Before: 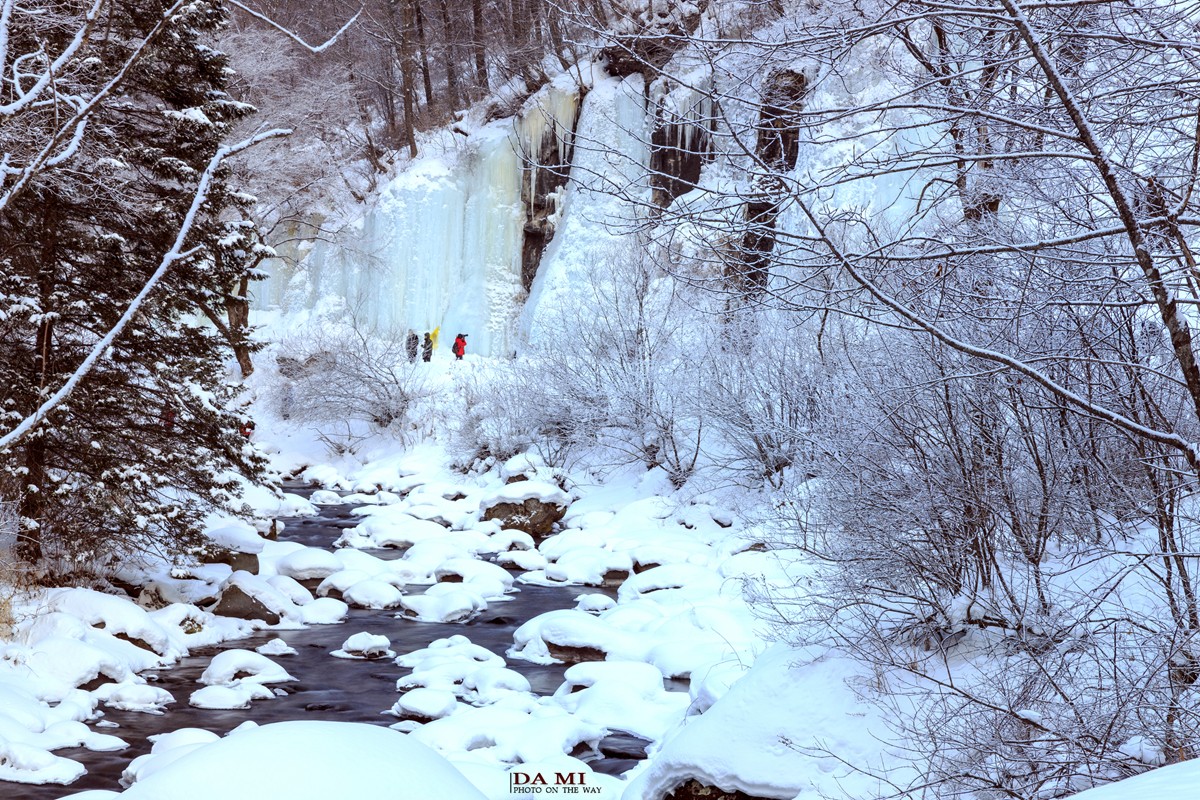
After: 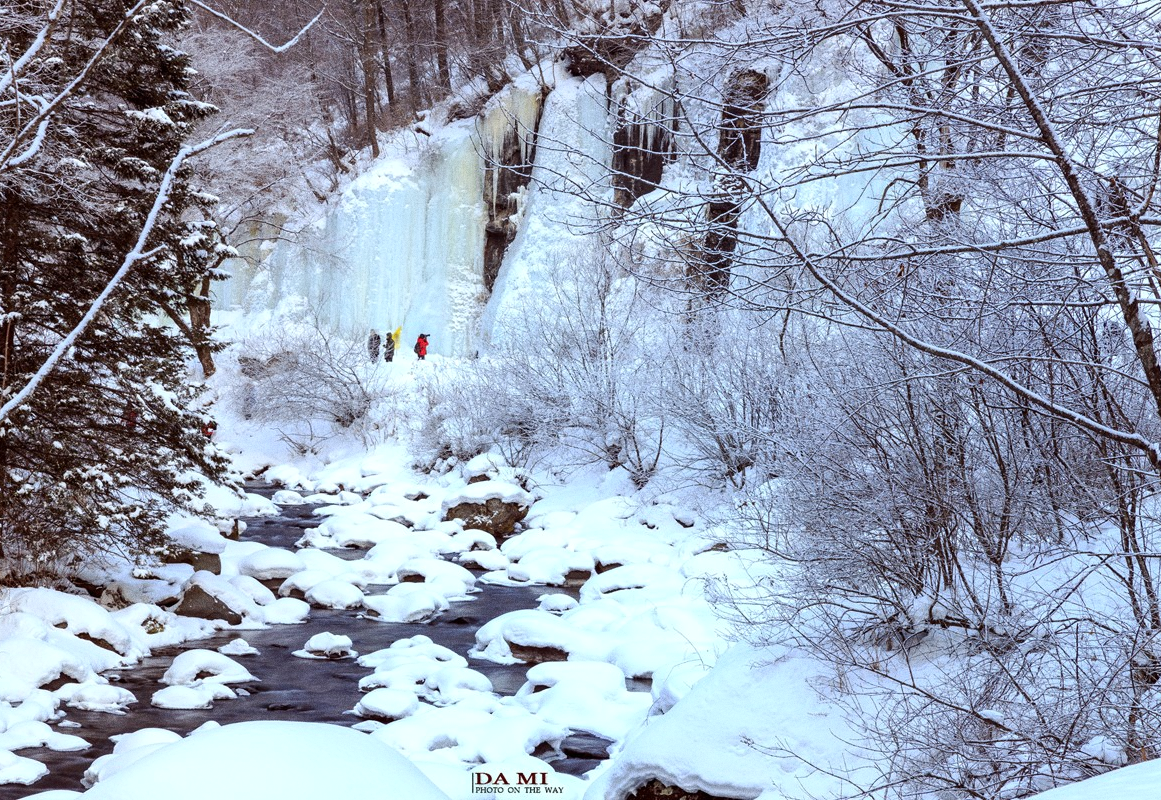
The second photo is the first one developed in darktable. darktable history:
crop and rotate: left 3.238%
grain: coarseness 8.68 ISO, strength 31.94%
exposure: black level correction 0, exposure 1.379 EV, compensate exposure bias true, compensate highlight preservation false
